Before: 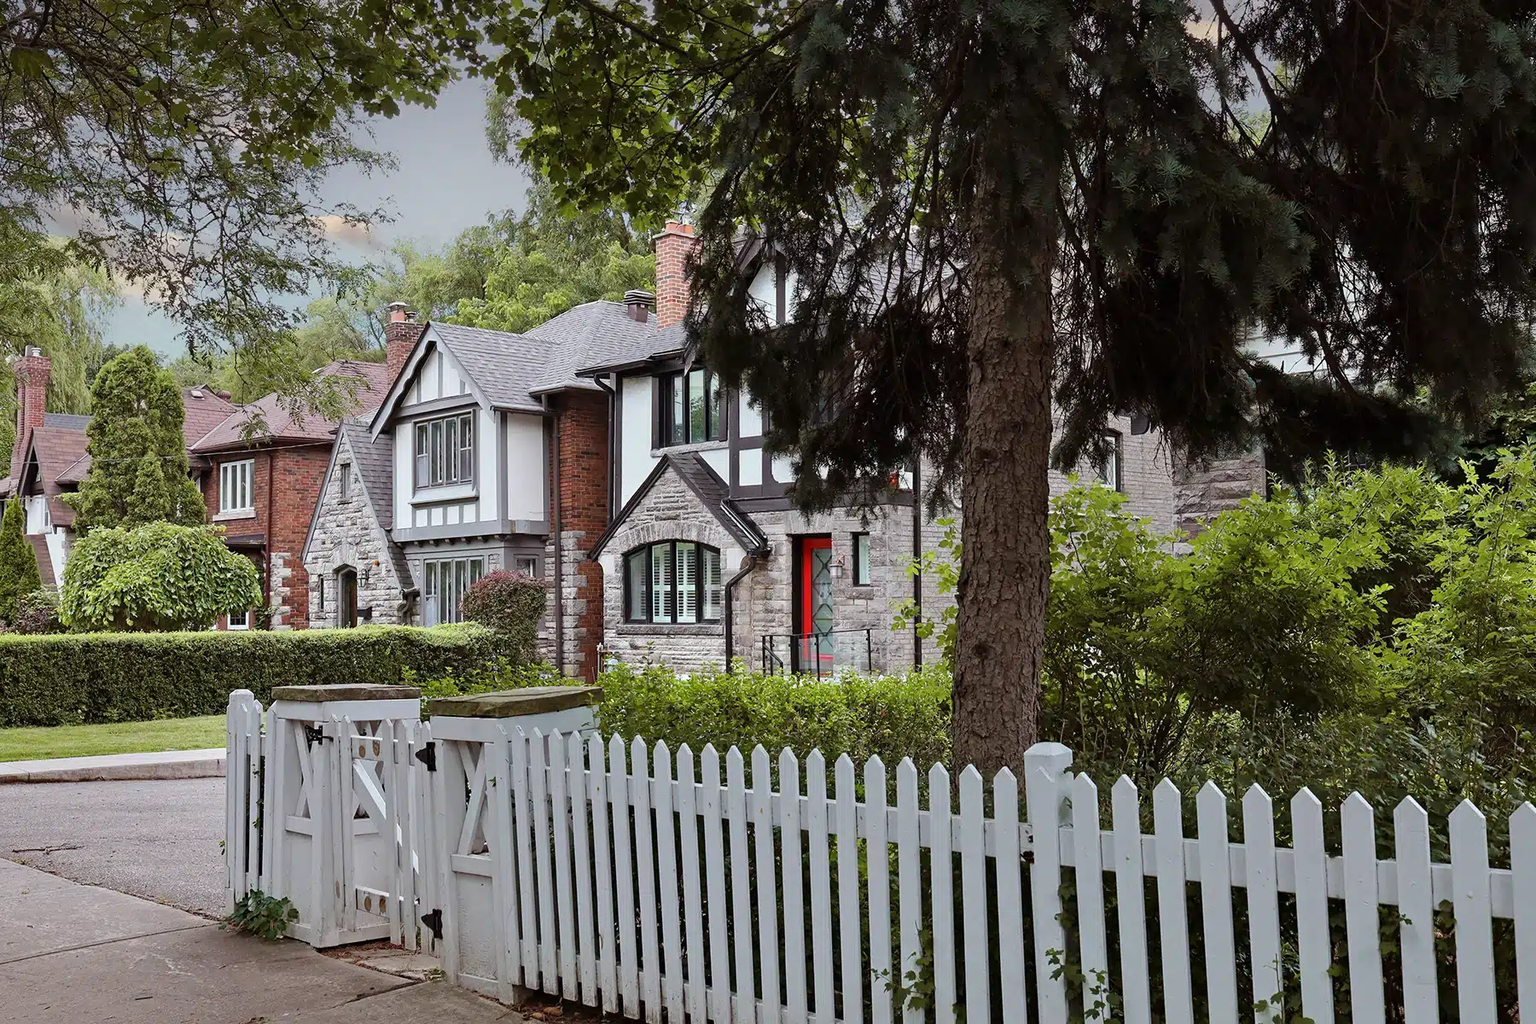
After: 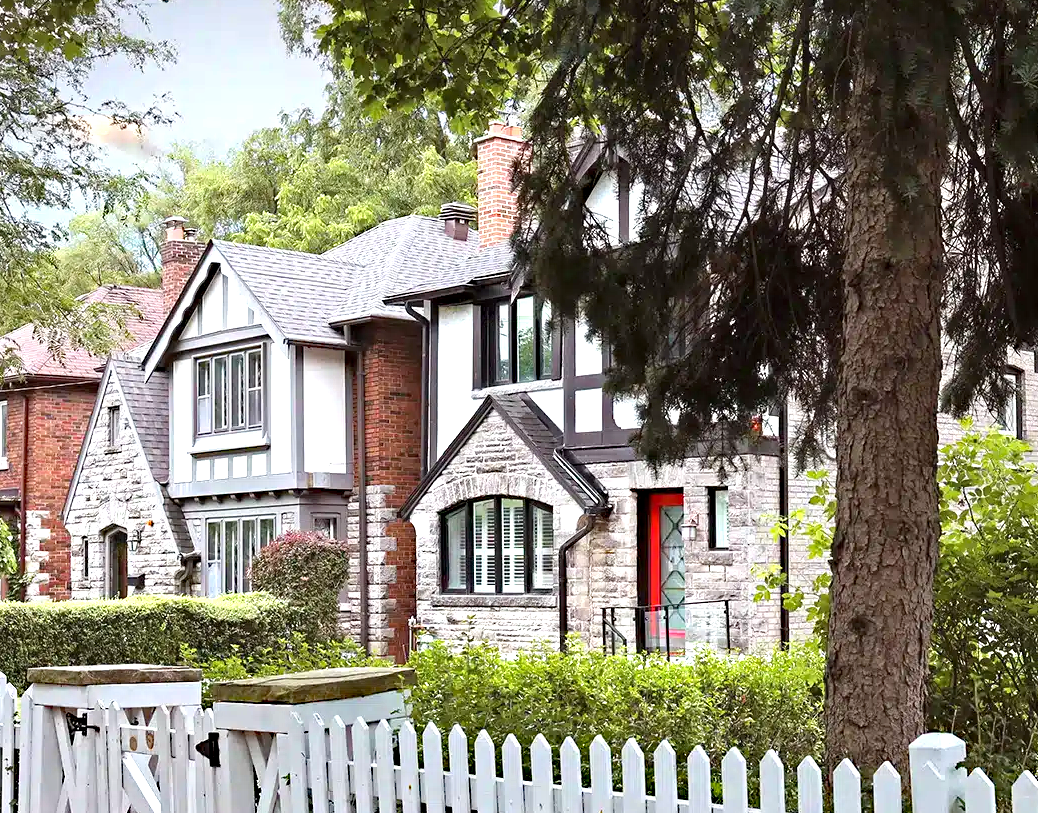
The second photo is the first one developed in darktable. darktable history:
haze removal: strength 0.302, distance 0.243, compatibility mode true, adaptive false
crop: left 16.186%, top 11.445%, right 26.112%, bottom 20.74%
exposure: black level correction 0, exposure 1.107 EV, compensate highlight preservation false
